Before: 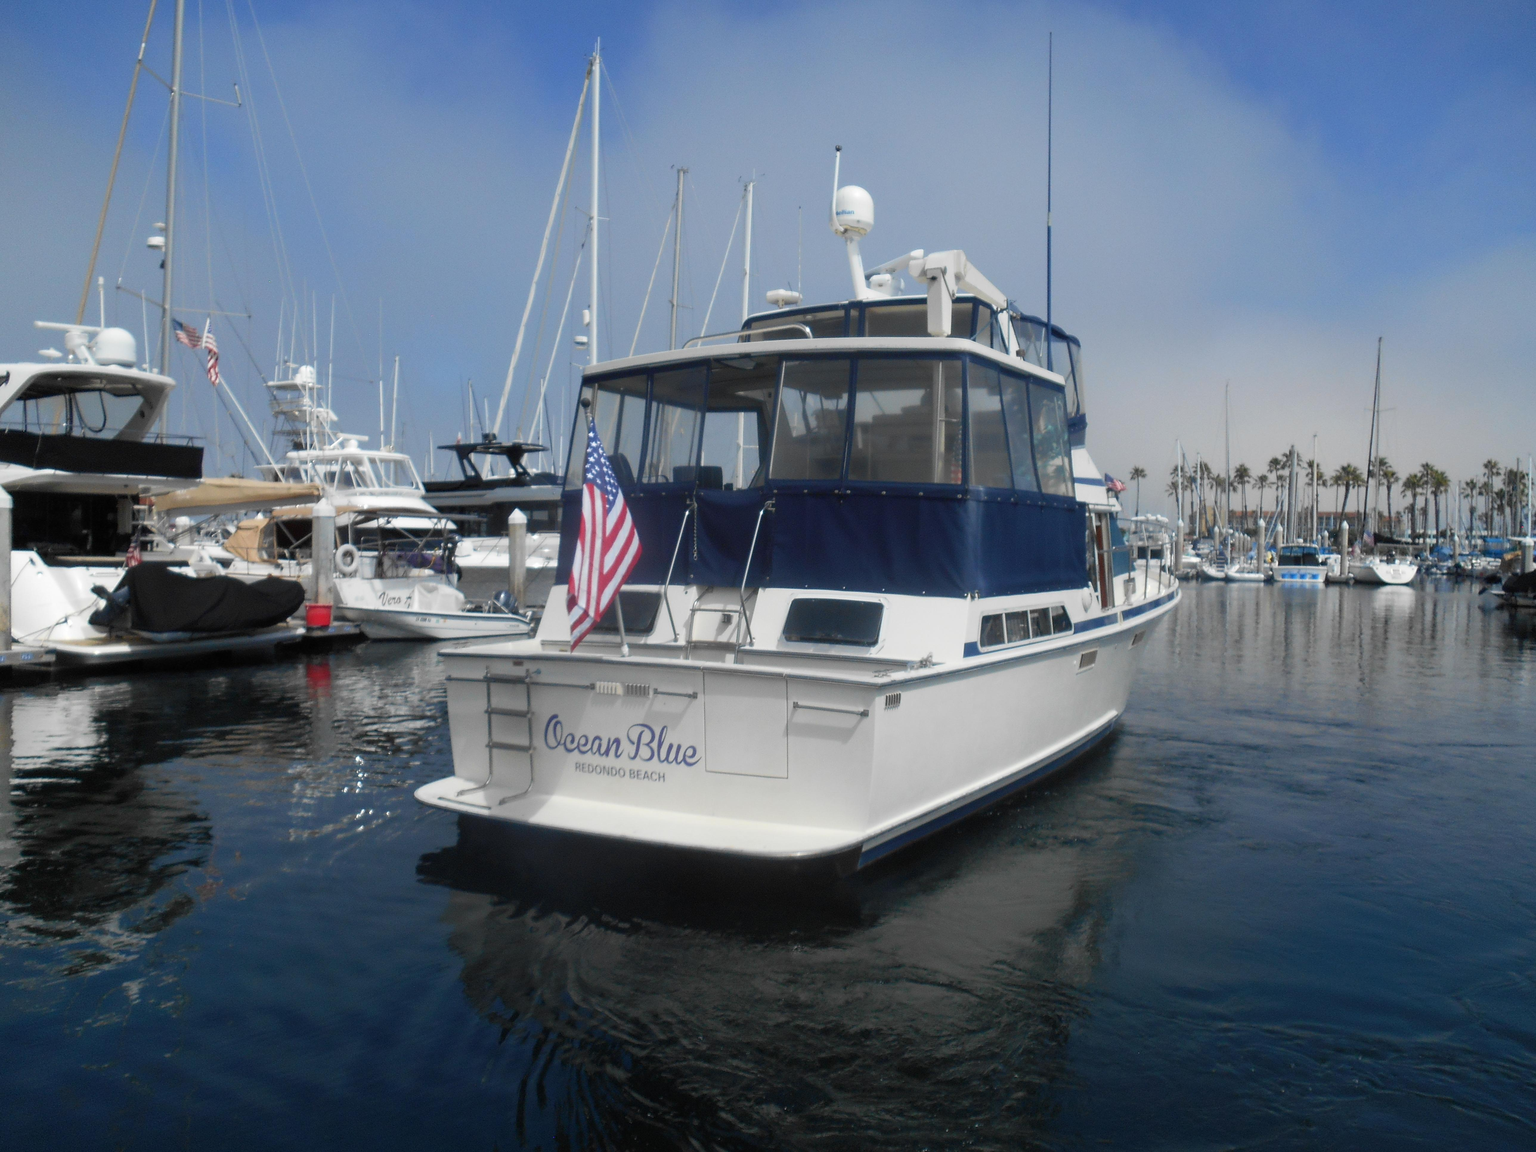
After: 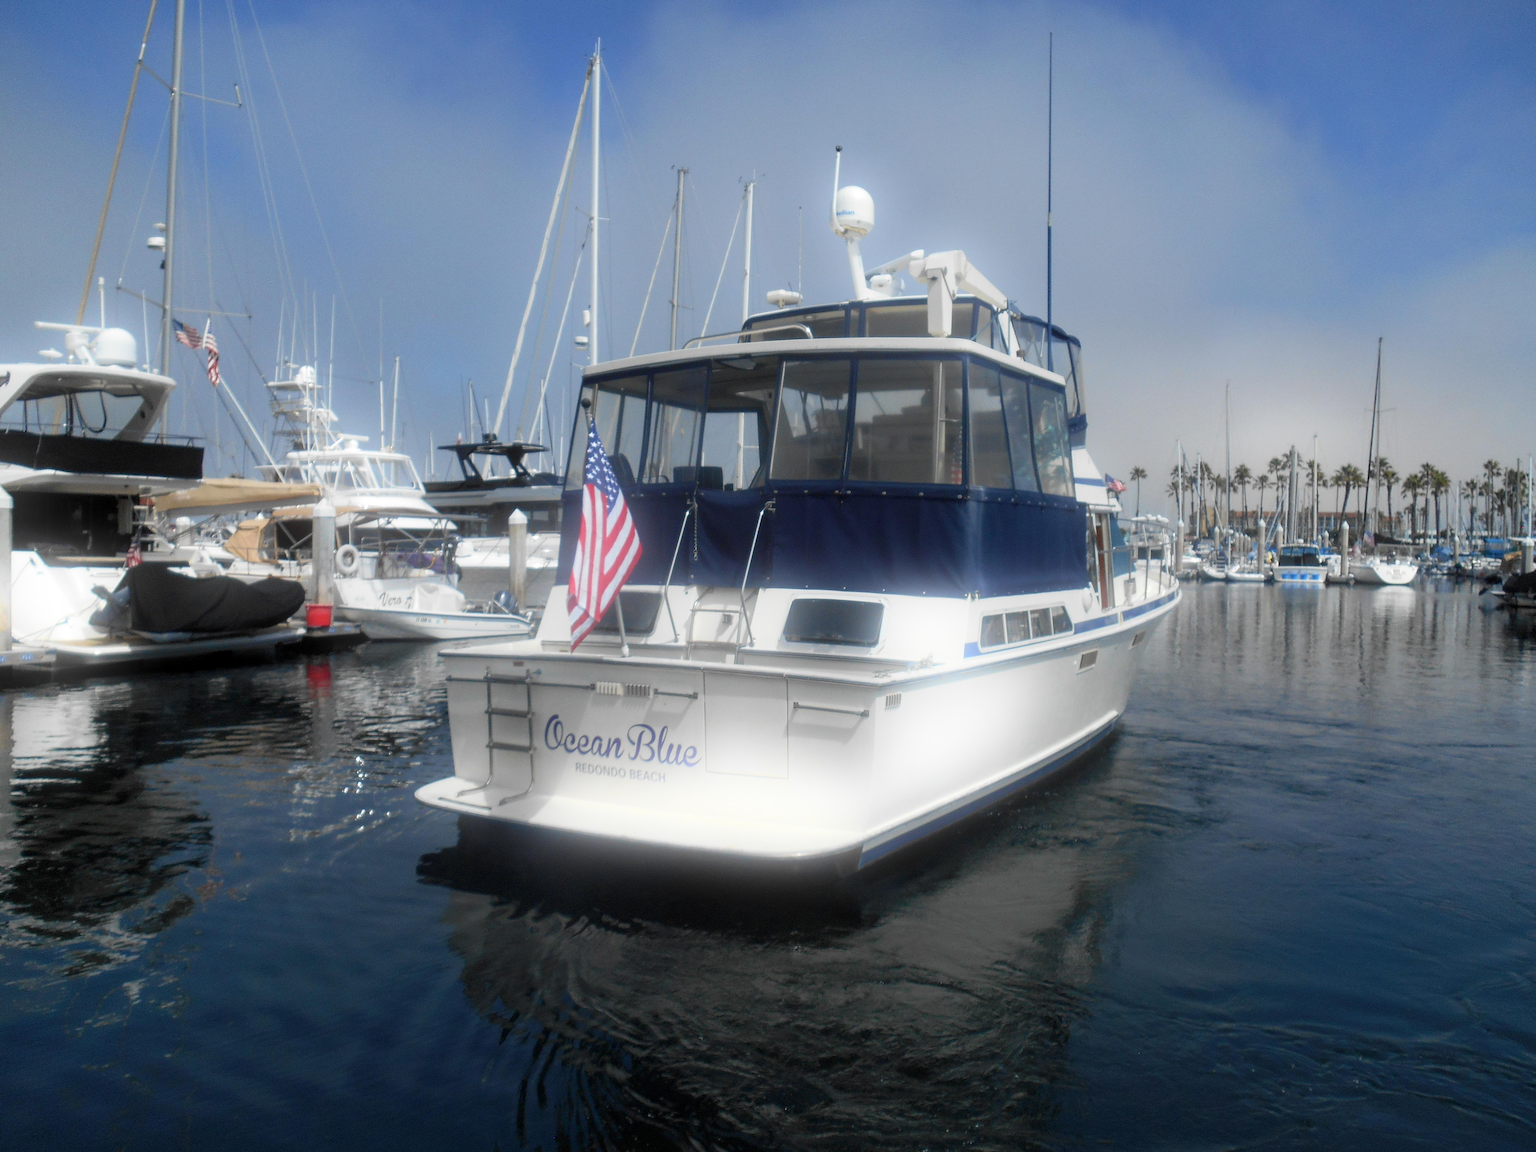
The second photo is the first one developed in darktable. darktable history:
local contrast: highlights 100%, shadows 100%, detail 120%, midtone range 0.2
bloom: on, module defaults
